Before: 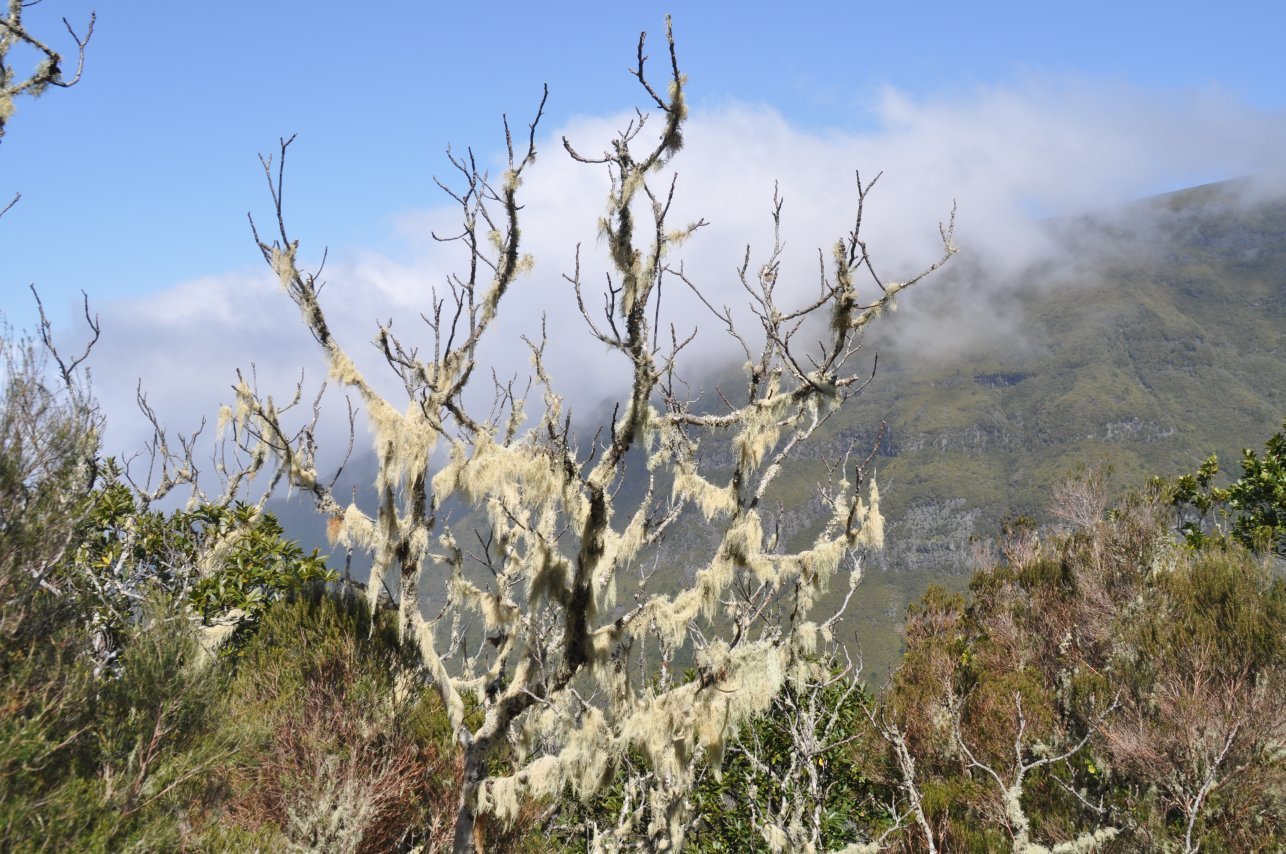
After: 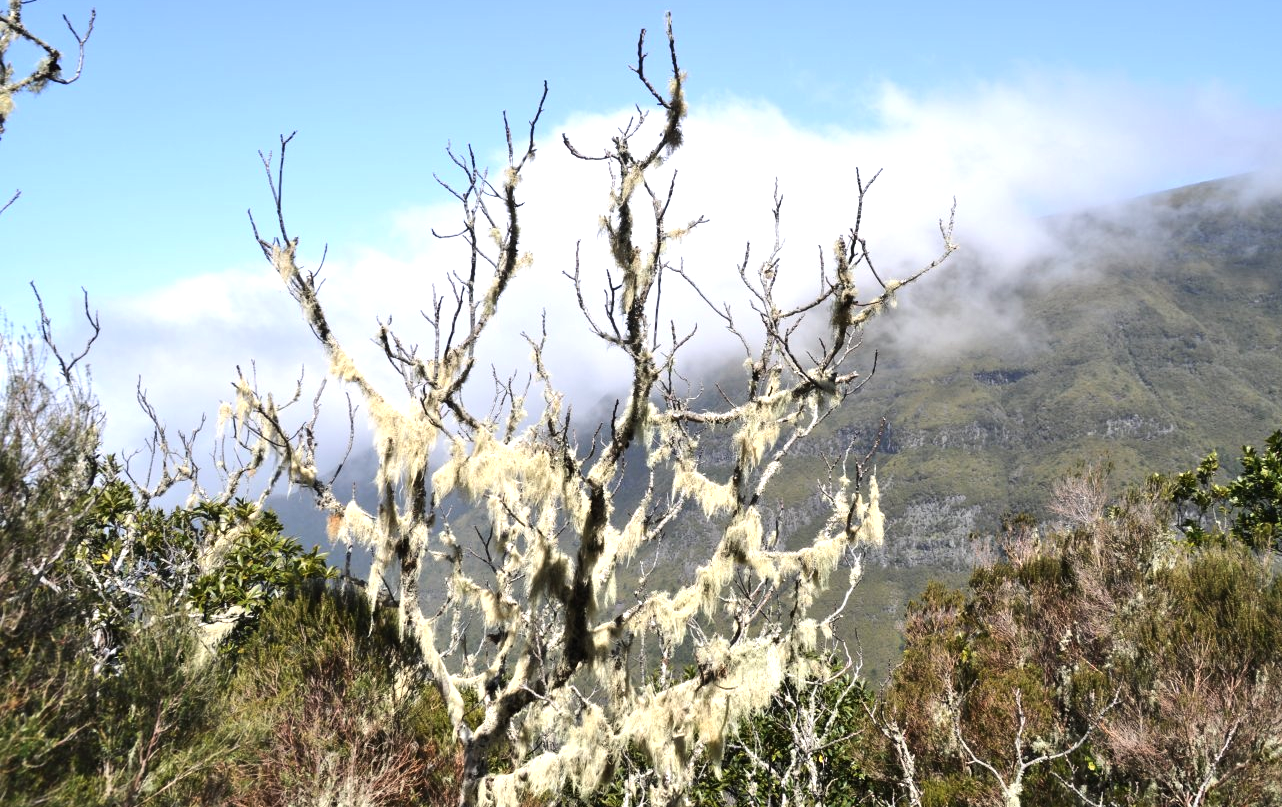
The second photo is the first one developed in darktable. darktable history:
tone equalizer: -8 EV -0.75 EV, -7 EV -0.7 EV, -6 EV -0.6 EV, -5 EV -0.4 EV, -3 EV 0.4 EV, -2 EV 0.6 EV, -1 EV 0.7 EV, +0 EV 0.75 EV, edges refinement/feathering 500, mask exposure compensation -1.57 EV, preserve details no
crop: top 0.448%, right 0.264%, bottom 5.045%
